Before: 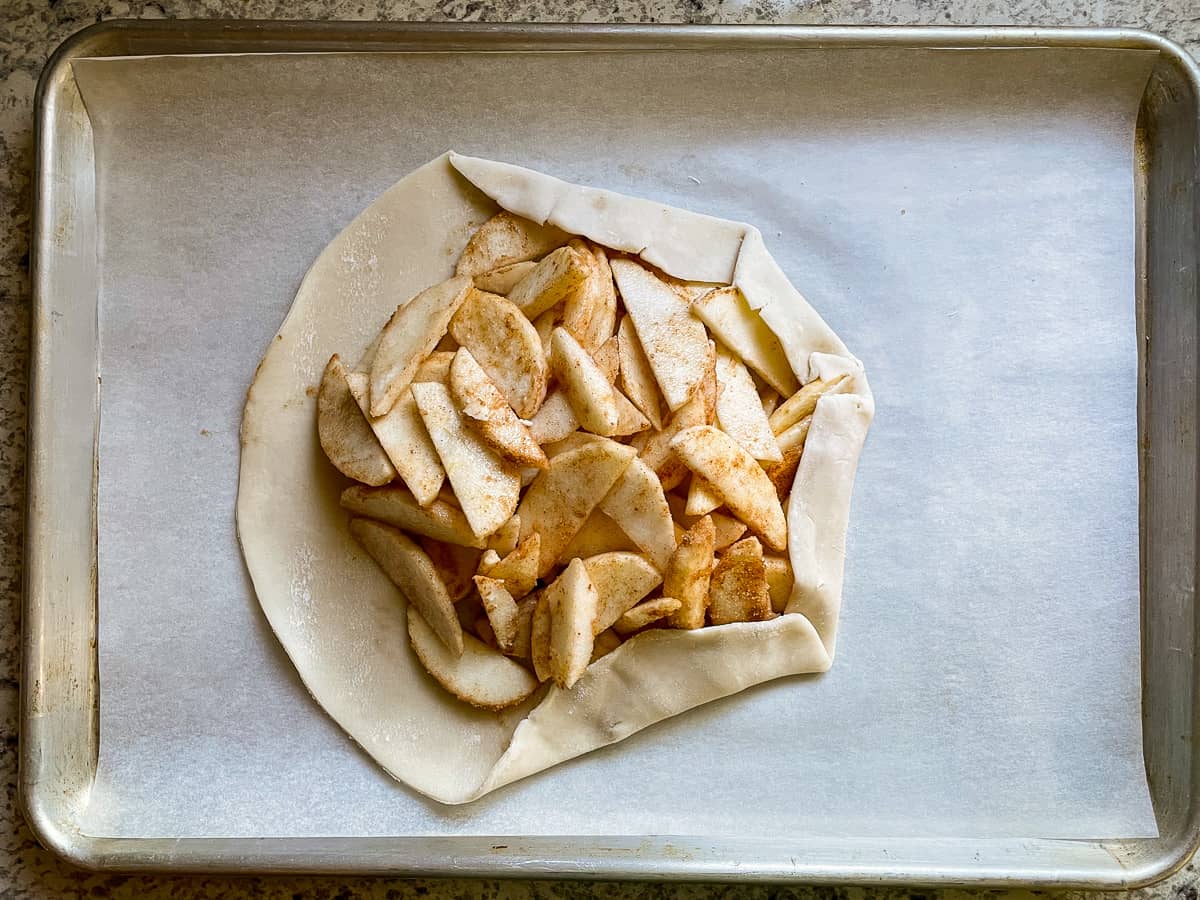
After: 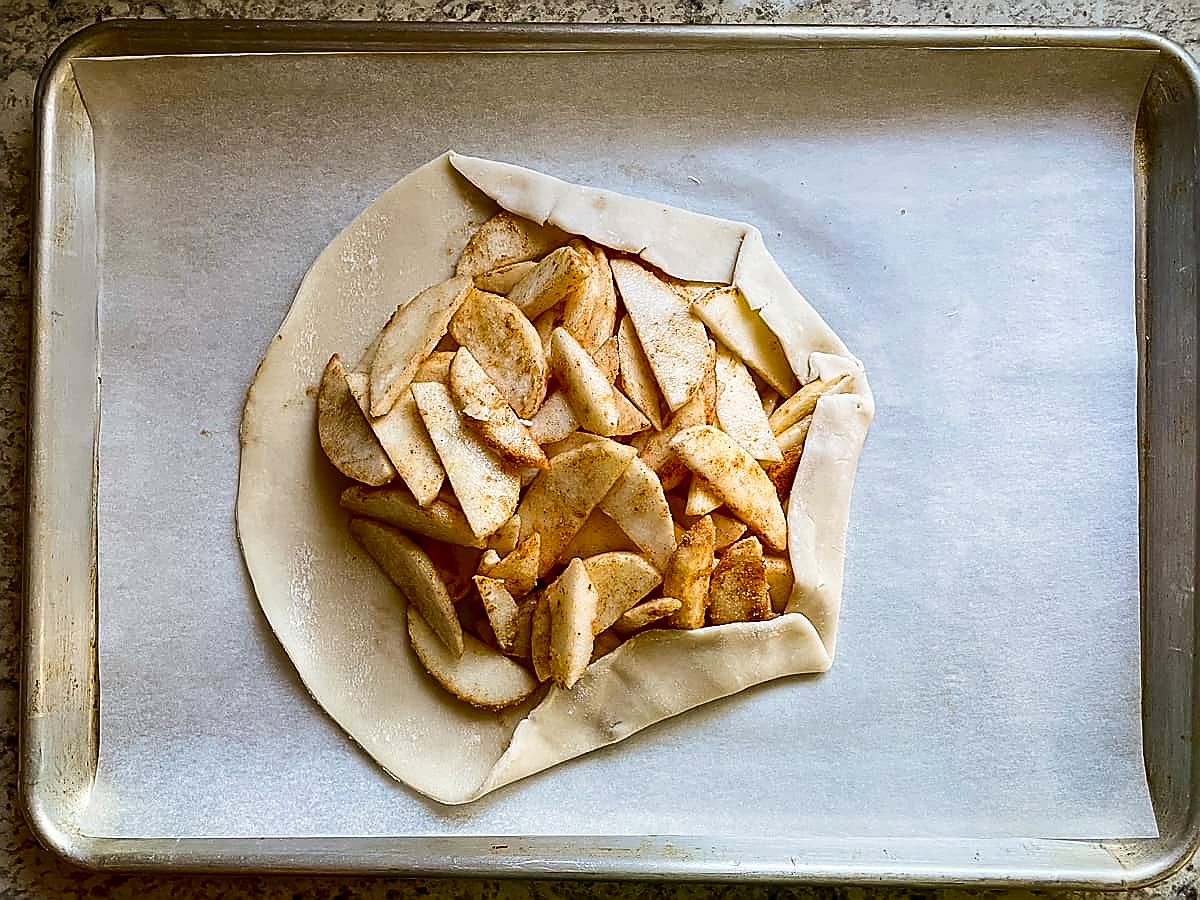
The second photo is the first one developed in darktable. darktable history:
sharpen: radius 1.4, amount 1.25, threshold 0.7
contrast brightness saturation: contrast 0.13, brightness -0.05, saturation 0.16
